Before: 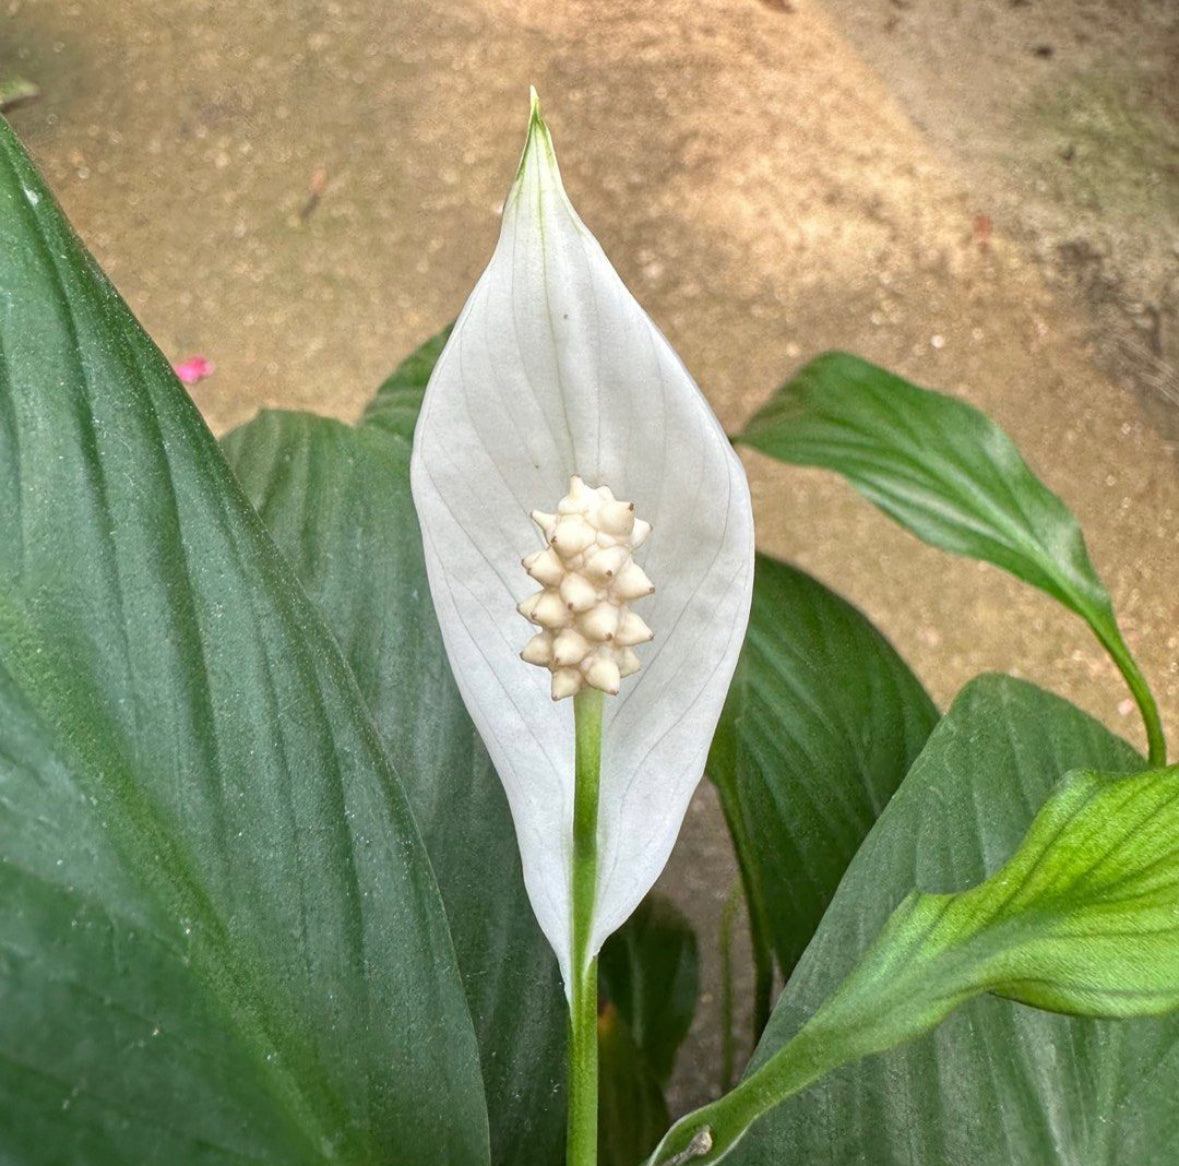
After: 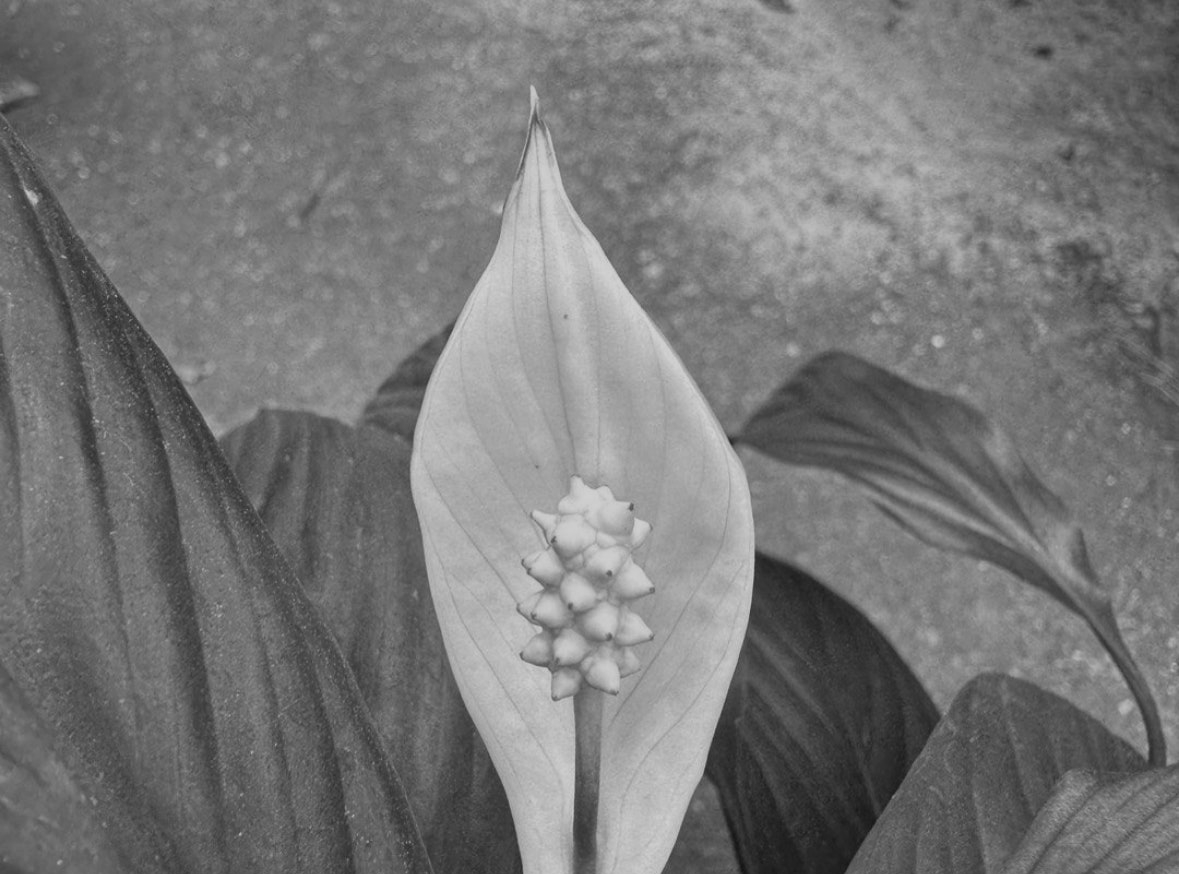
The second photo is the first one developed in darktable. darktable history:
white balance: red 1.009, blue 1.027
exposure: exposure -0.582 EV, compensate highlight preservation false
crop: bottom 24.988%
color calibration: output gray [0.21, 0.42, 0.37, 0], gray › normalize channels true, illuminant same as pipeline (D50), adaptation XYZ, x 0.346, y 0.359, gamut compression 0
